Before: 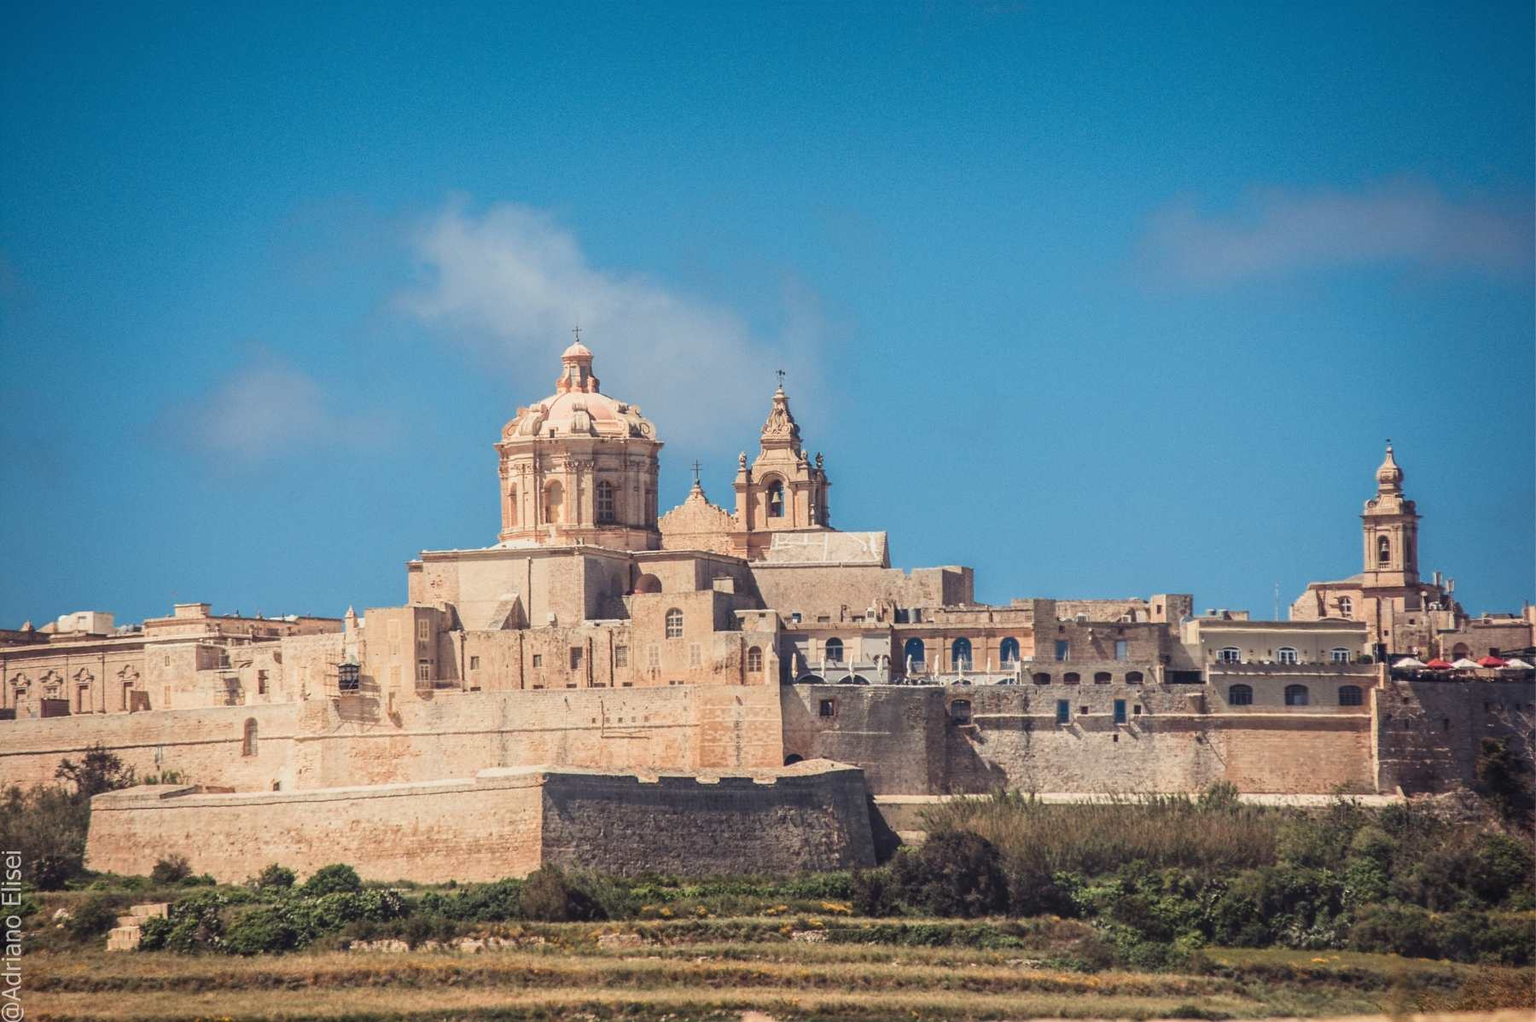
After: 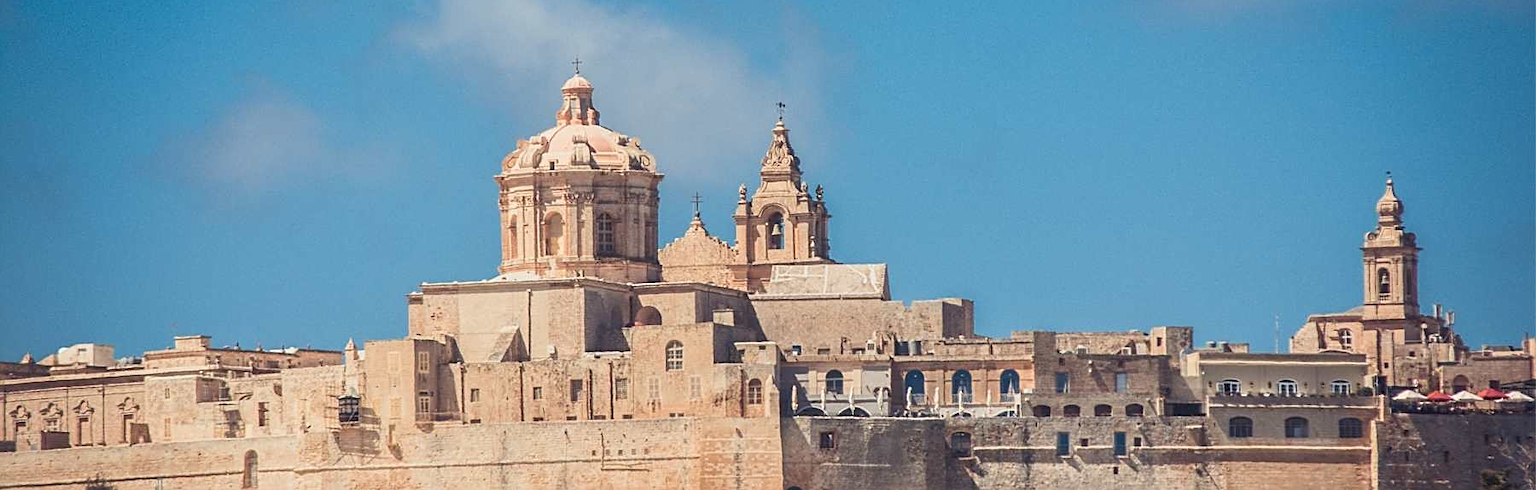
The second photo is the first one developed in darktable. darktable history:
tone equalizer: smoothing diameter 2.15%, edges refinement/feathering 15.79, mask exposure compensation -1.57 EV, filter diffusion 5
sharpen: on, module defaults
crop and rotate: top 26.284%, bottom 25.706%
shadows and highlights: shadows 42.69, highlights 7.05
